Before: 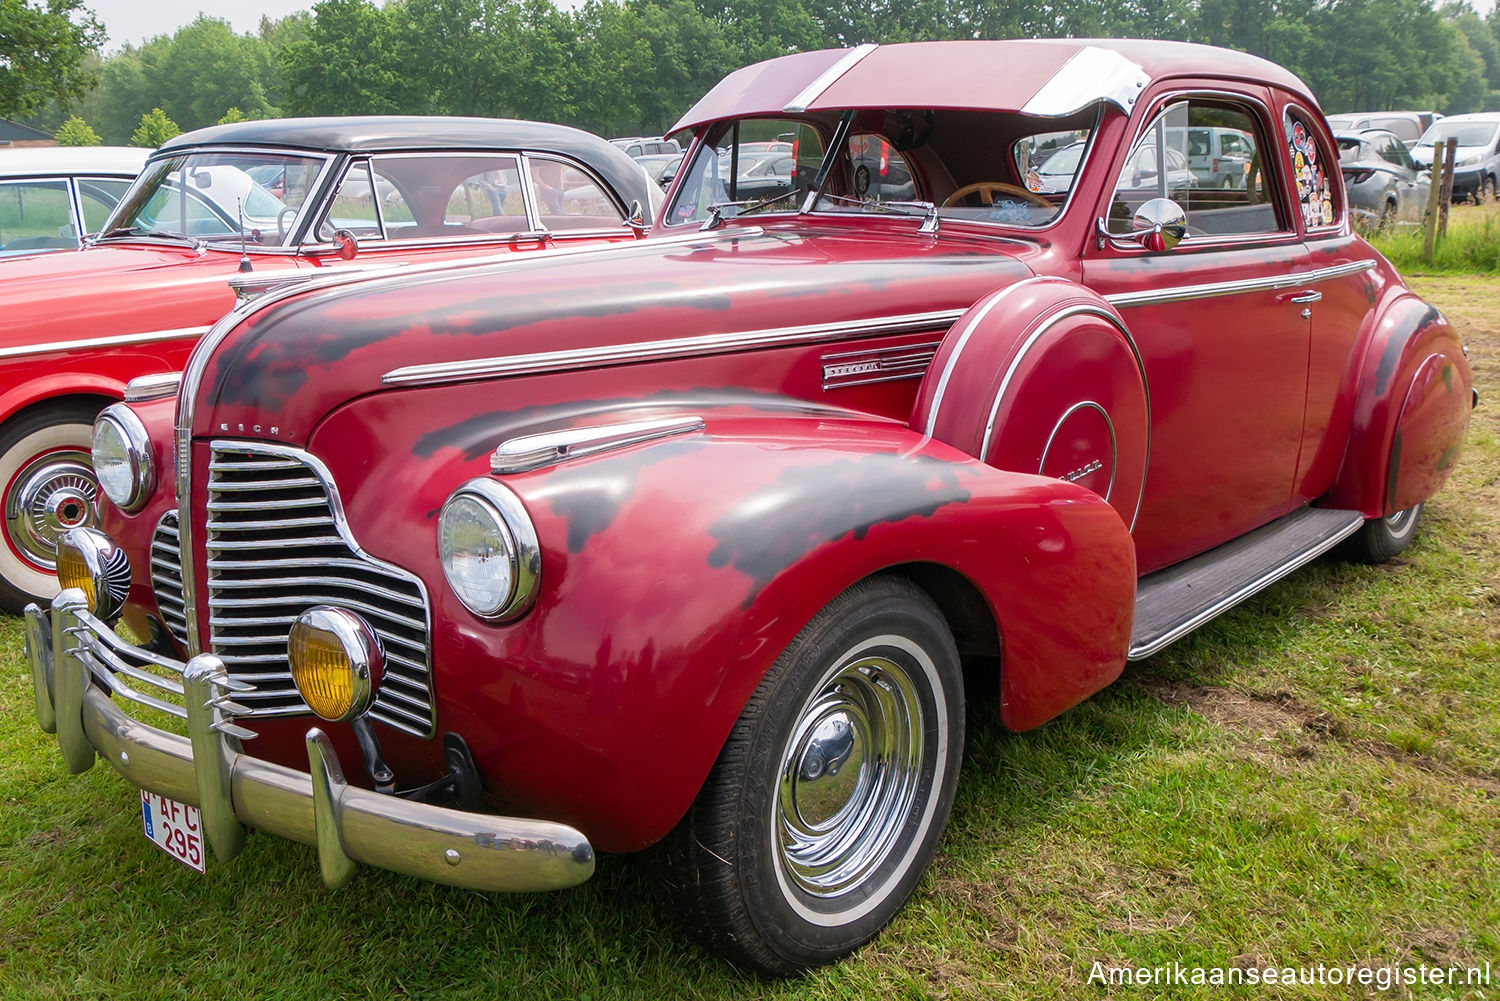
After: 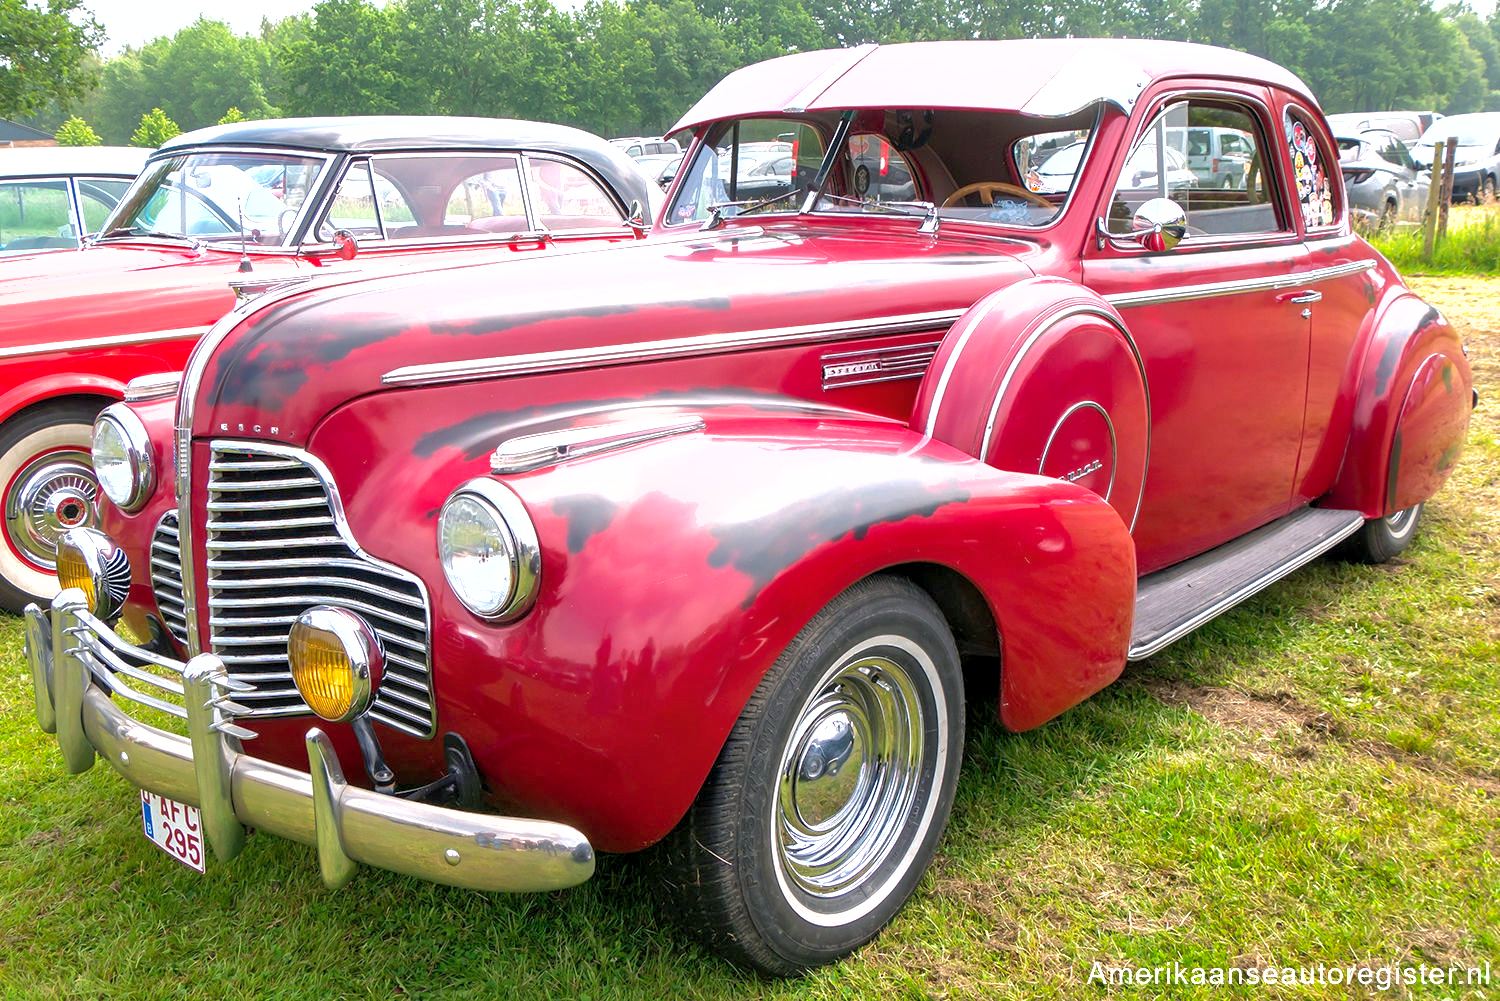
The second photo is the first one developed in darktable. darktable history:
color balance rgb: shadows lift › chroma 2.059%, shadows lift › hue 215.68°, global offset › luminance -0.416%, perceptual saturation grading › global saturation -0.136%
shadows and highlights: on, module defaults
exposure: black level correction 0, exposure 1.001 EV, compensate highlight preservation false
